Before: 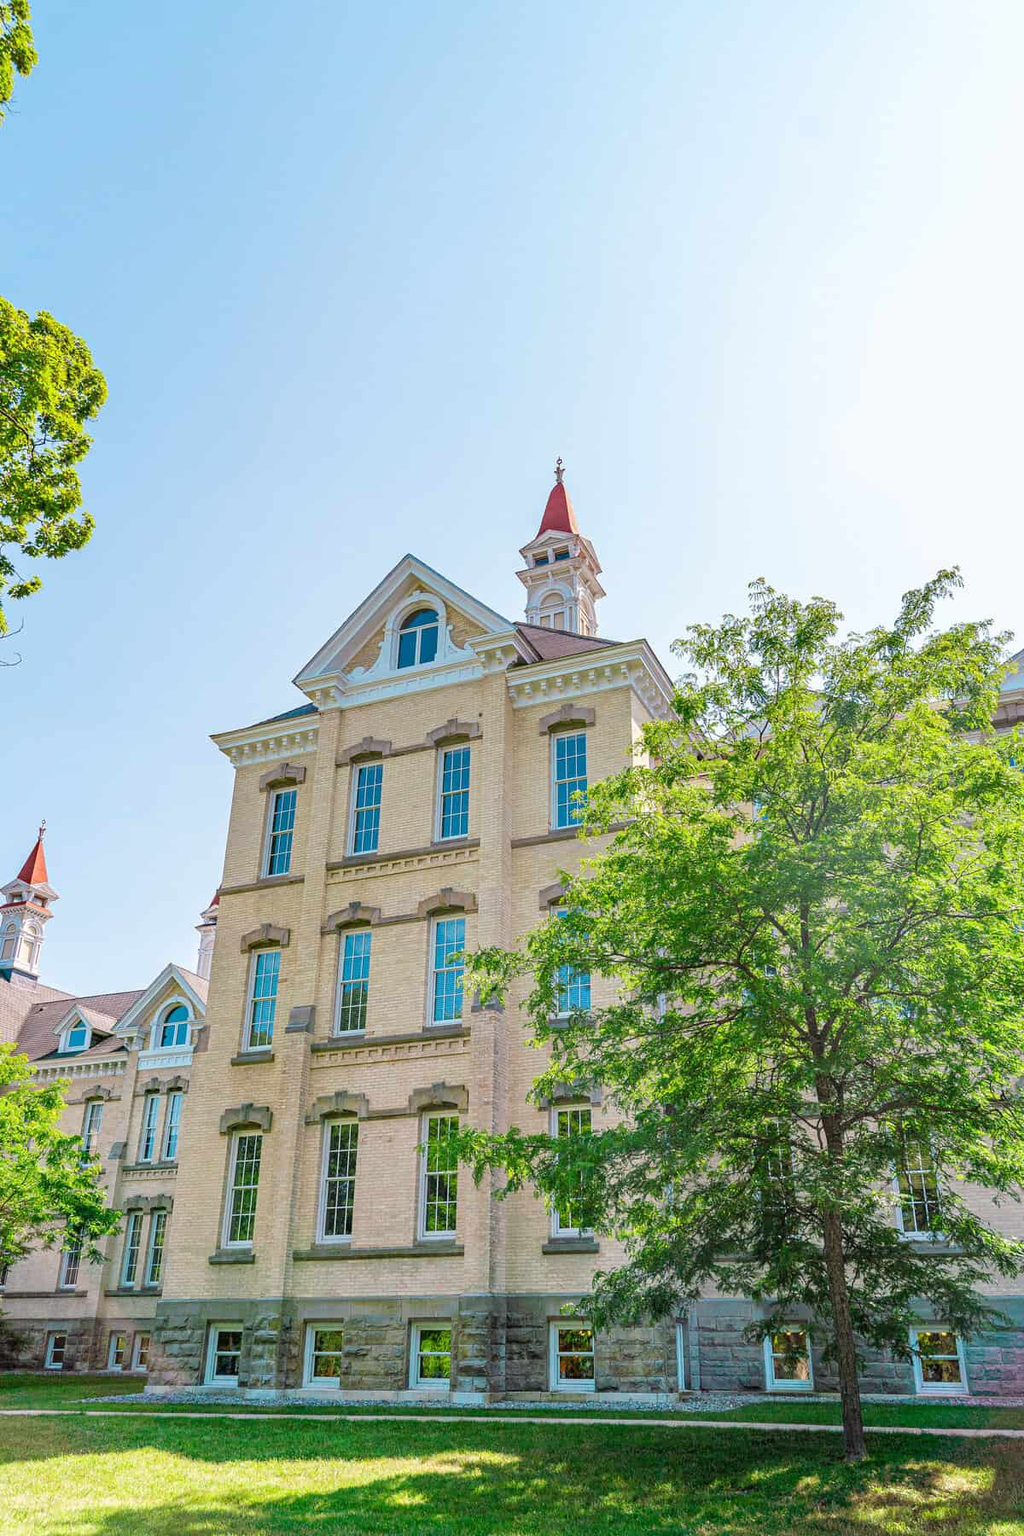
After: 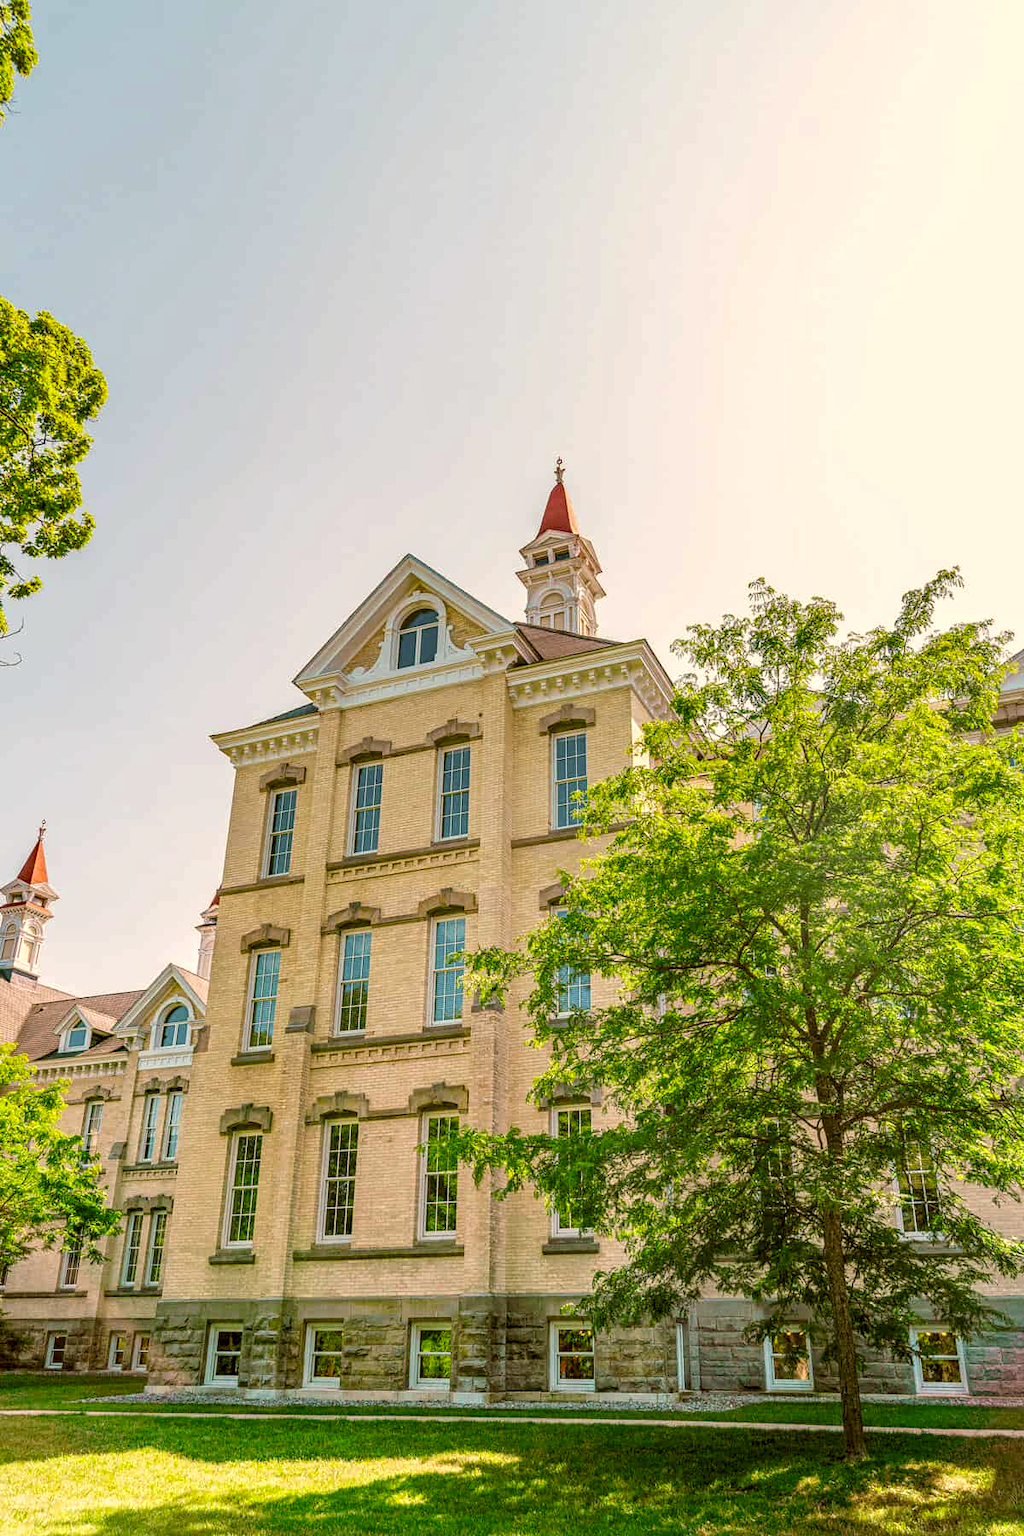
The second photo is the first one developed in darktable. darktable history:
color correction: highlights a* 8.31, highlights b* 15.8, shadows a* -0.331, shadows b* 26.36
local contrast: detail 130%
